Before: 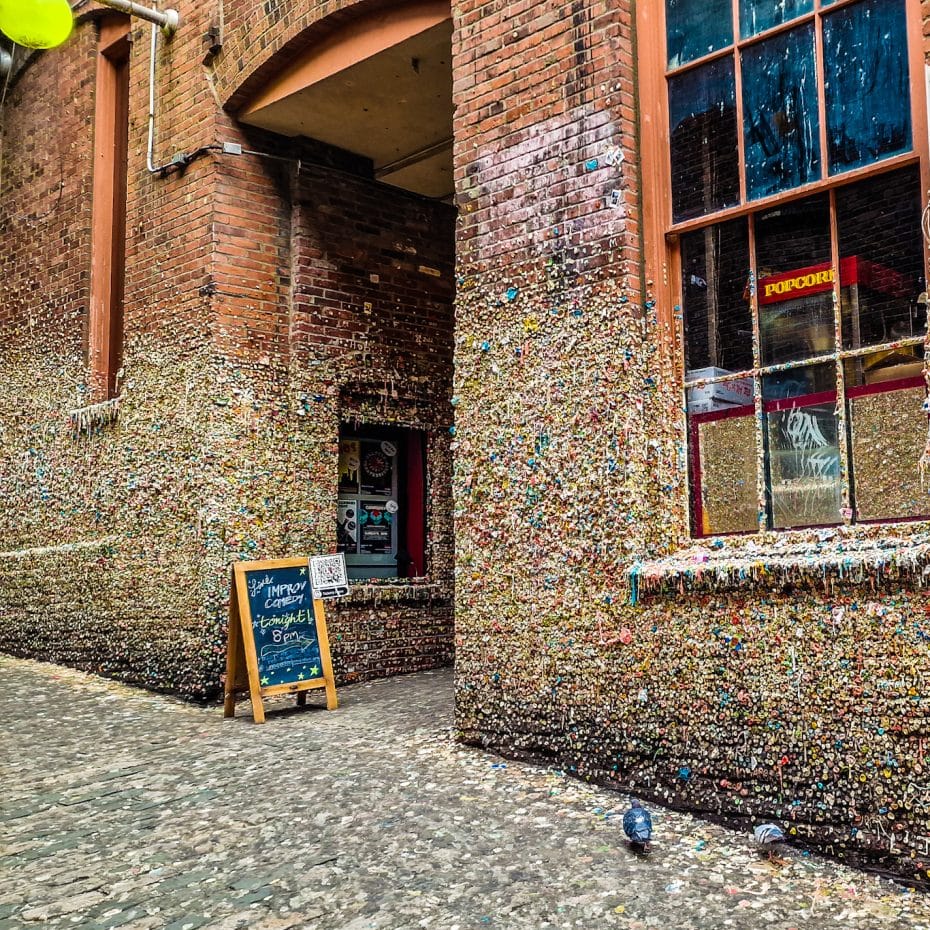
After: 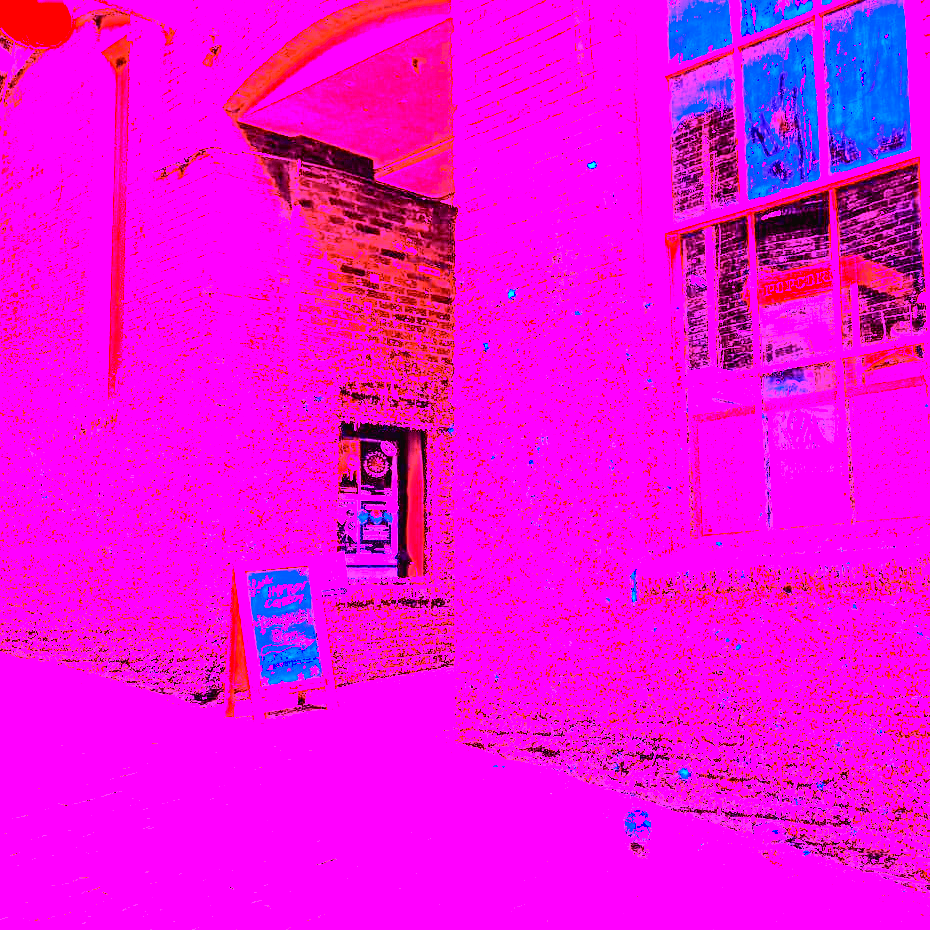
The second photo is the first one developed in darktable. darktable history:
white balance: red 8, blue 8
tone curve: curves: ch0 [(0, 0.019) (0.066, 0.054) (0.184, 0.184) (0.369, 0.417) (0.501, 0.586) (0.617, 0.71) (0.743, 0.787) (0.997, 0.997)]; ch1 [(0, 0) (0.187, 0.156) (0.388, 0.372) (0.437, 0.428) (0.474, 0.472) (0.499, 0.5) (0.521, 0.514) (0.548, 0.567) (0.6, 0.629) (0.82, 0.831) (1, 1)]; ch2 [(0, 0) (0.234, 0.227) (0.352, 0.372) (0.459, 0.484) (0.5, 0.505) (0.518, 0.516) (0.529, 0.541) (0.56, 0.594) (0.607, 0.644) (0.74, 0.771) (0.858, 0.873) (0.999, 0.994)], color space Lab, independent channels, preserve colors none
